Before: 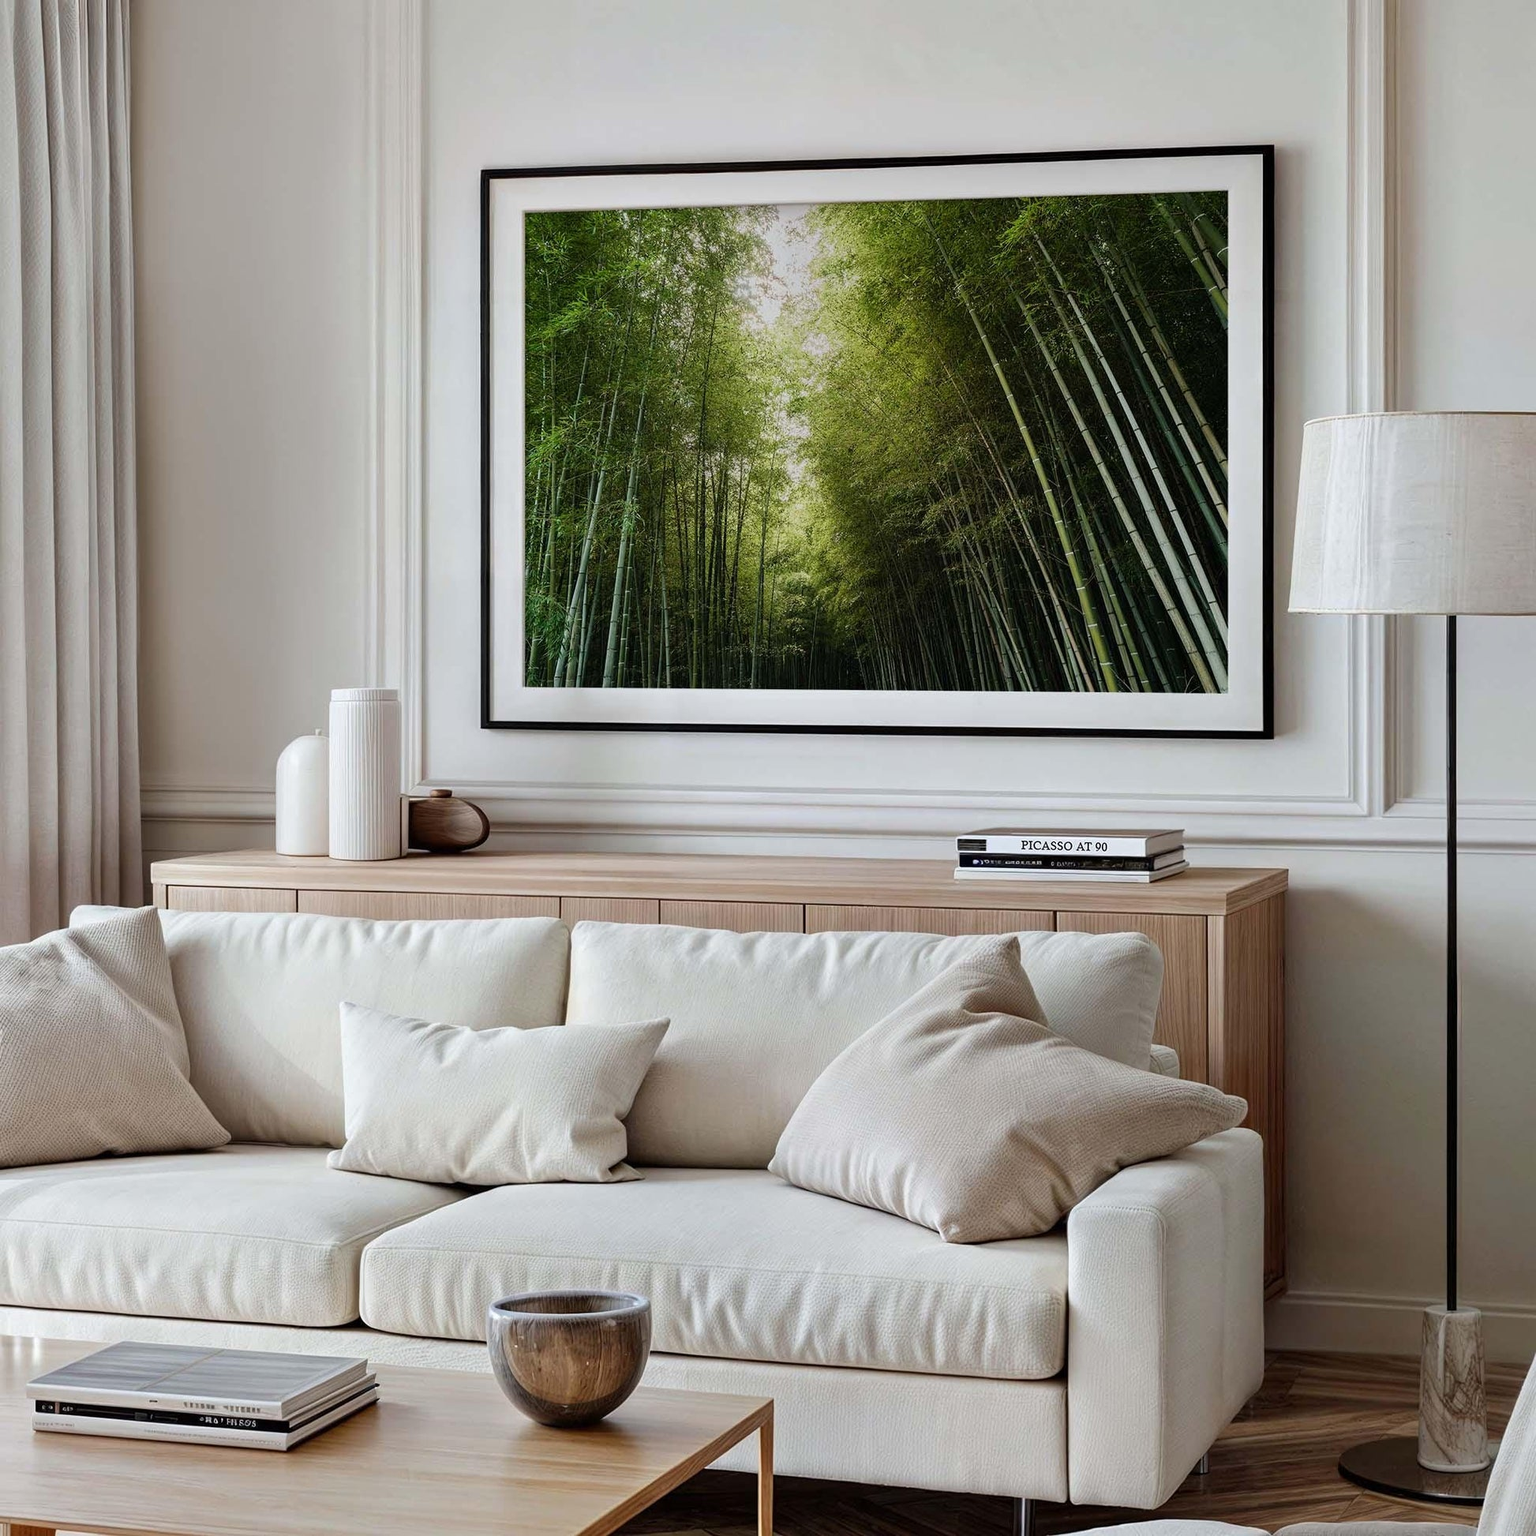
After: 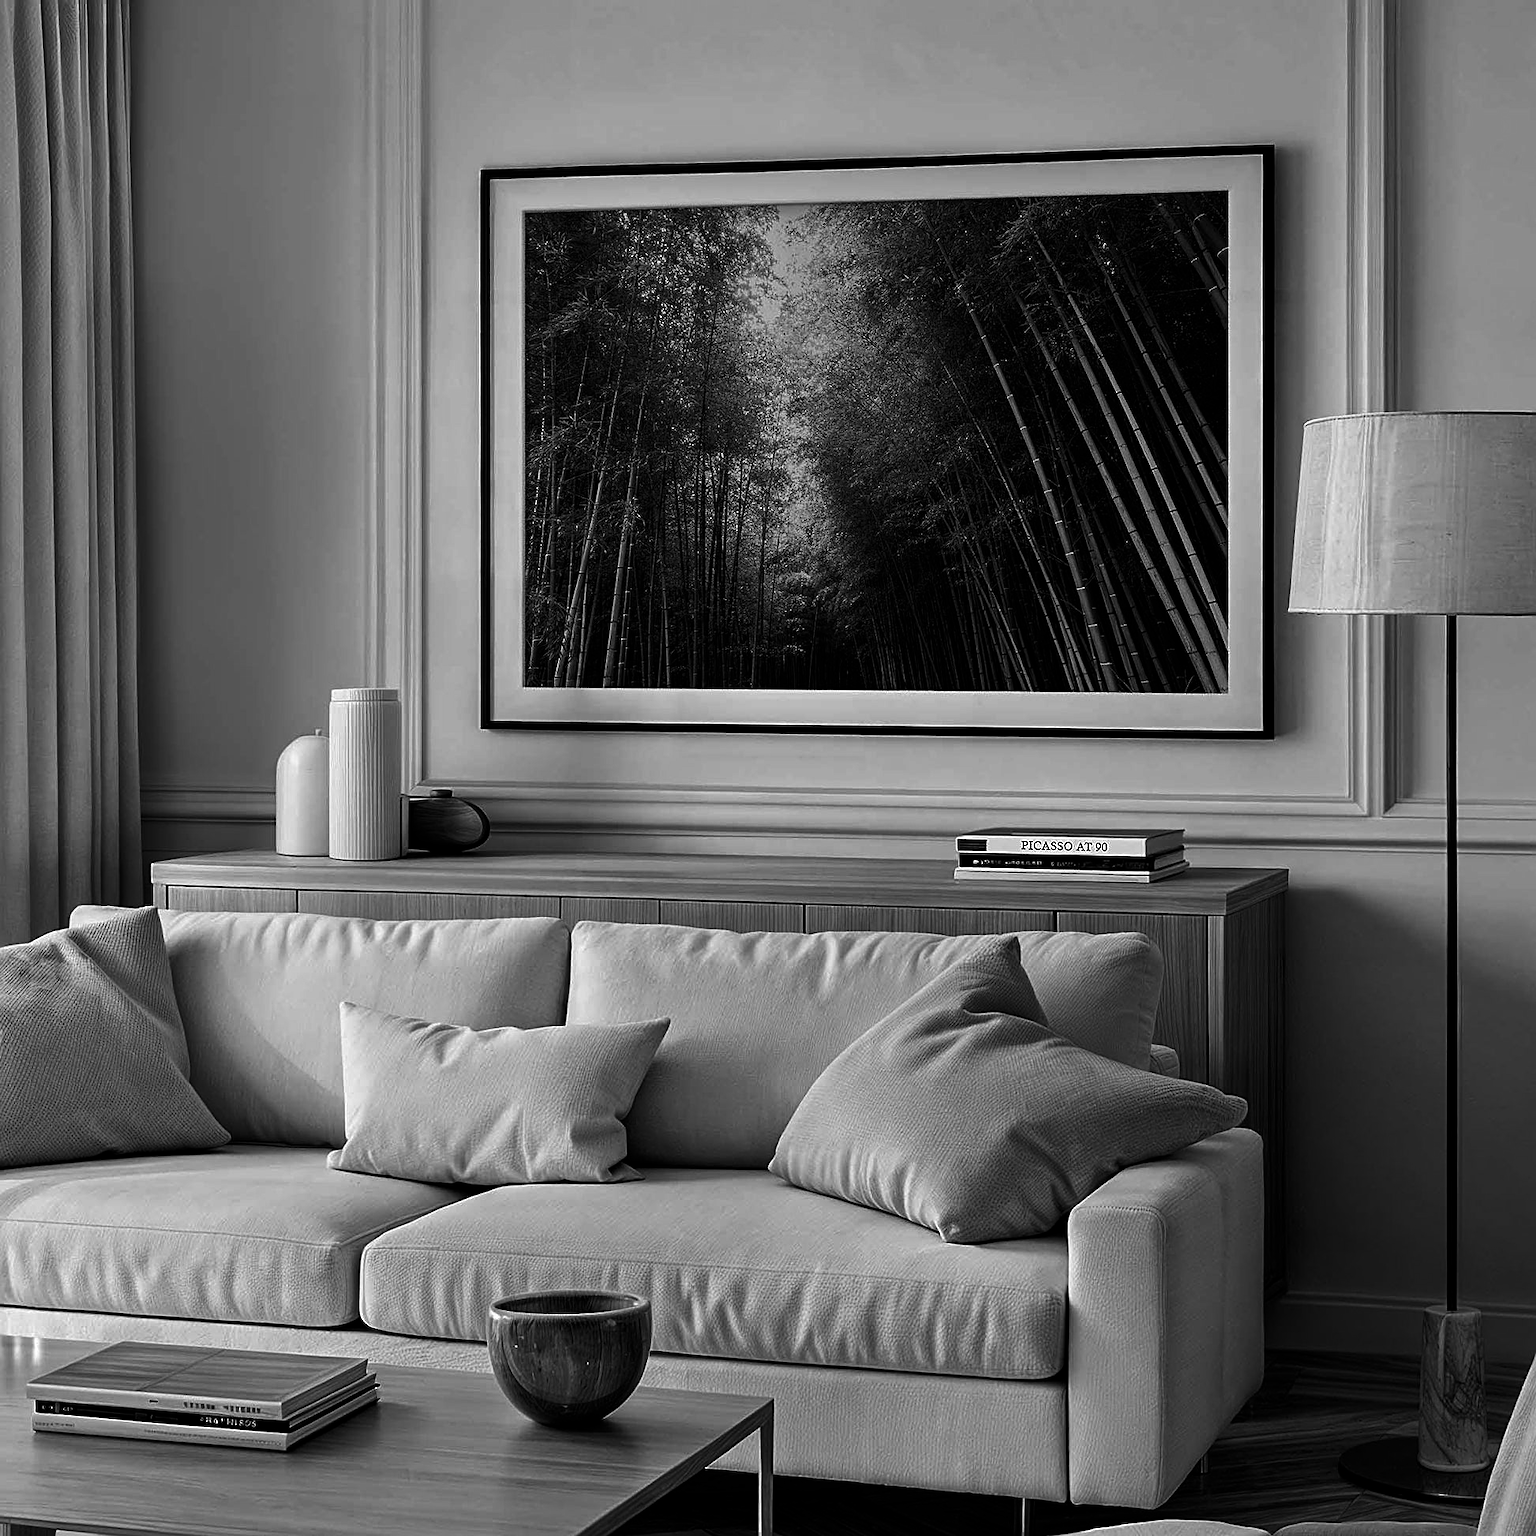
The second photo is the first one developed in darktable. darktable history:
exposure: exposure 0.081 EV, compensate highlight preservation false
sharpen: on, module defaults
contrast brightness saturation: contrast -0.03, brightness -0.59, saturation -1
